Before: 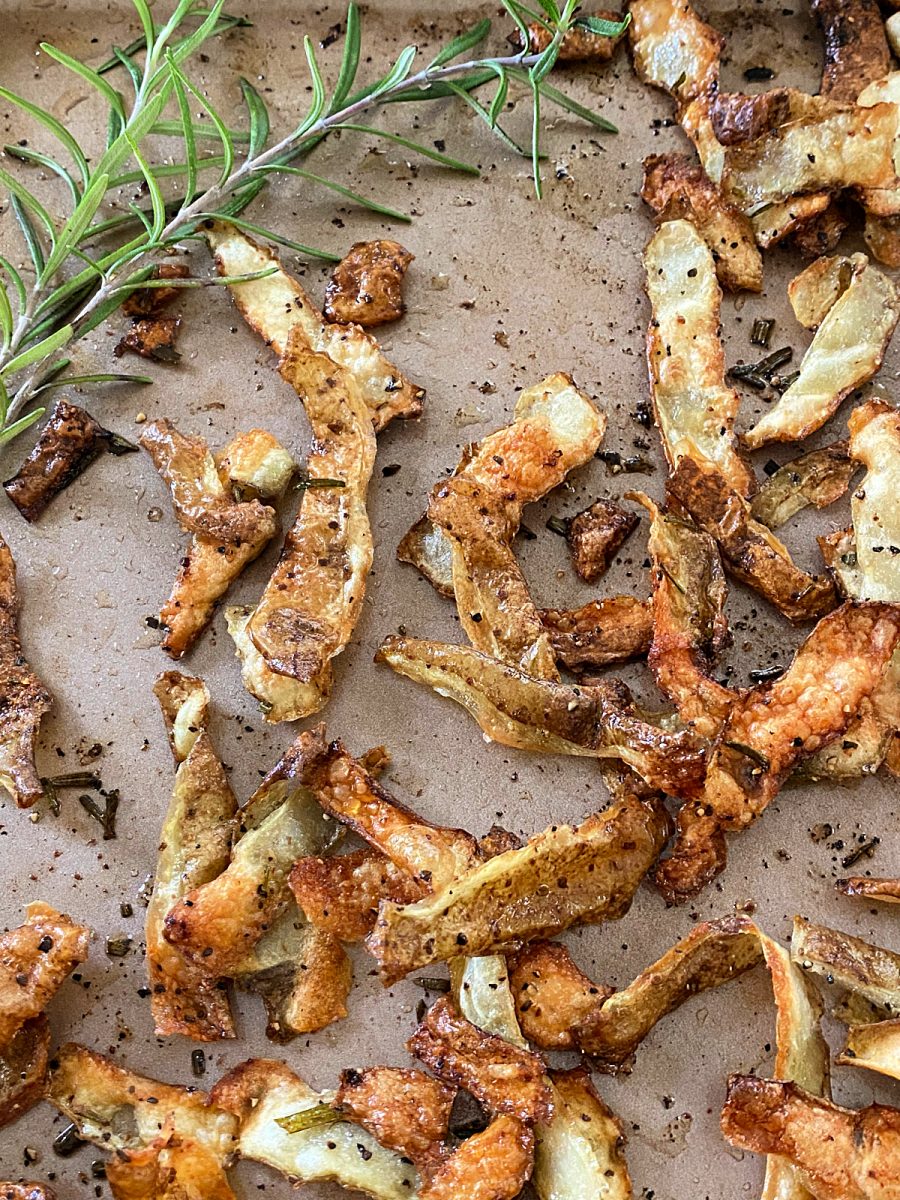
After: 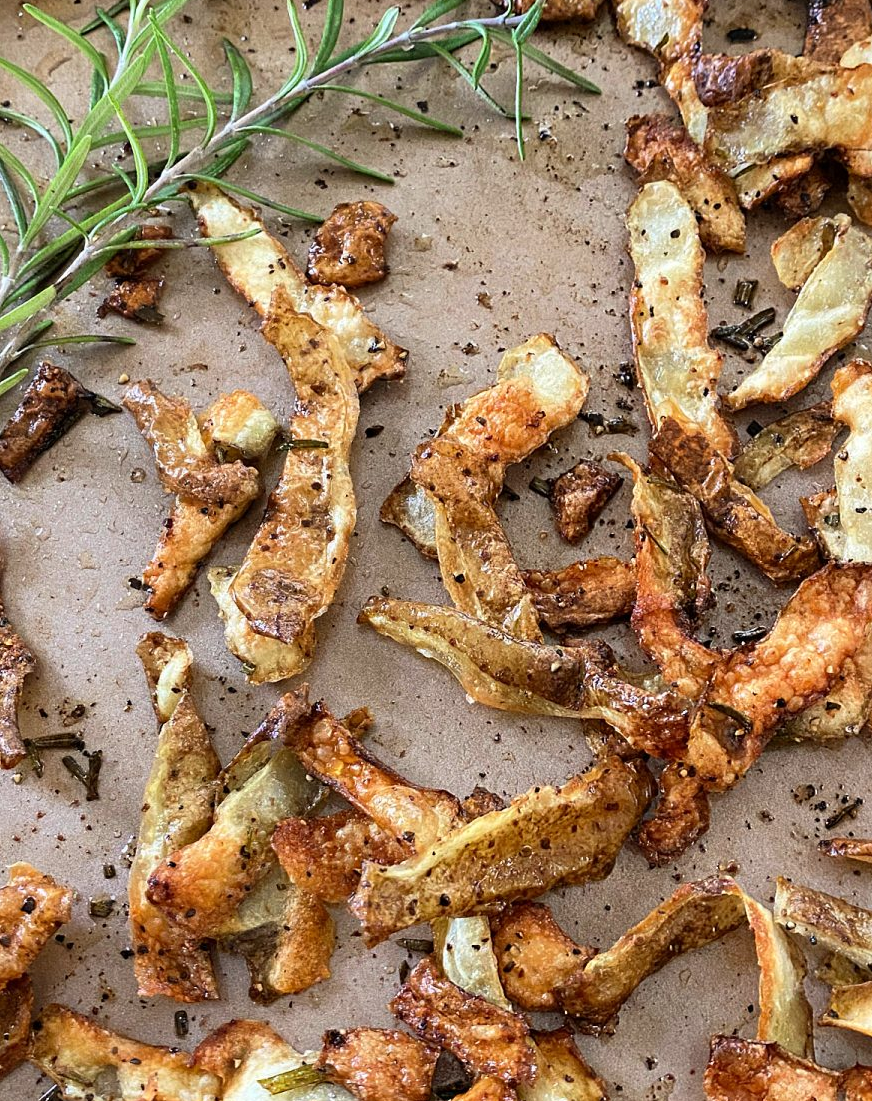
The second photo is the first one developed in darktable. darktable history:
tone equalizer: -8 EV 0.06 EV, smoothing diameter 25%, edges refinement/feathering 10, preserve details guided filter
crop: left 1.964%, top 3.251%, right 1.122%, bottom 4.933%
